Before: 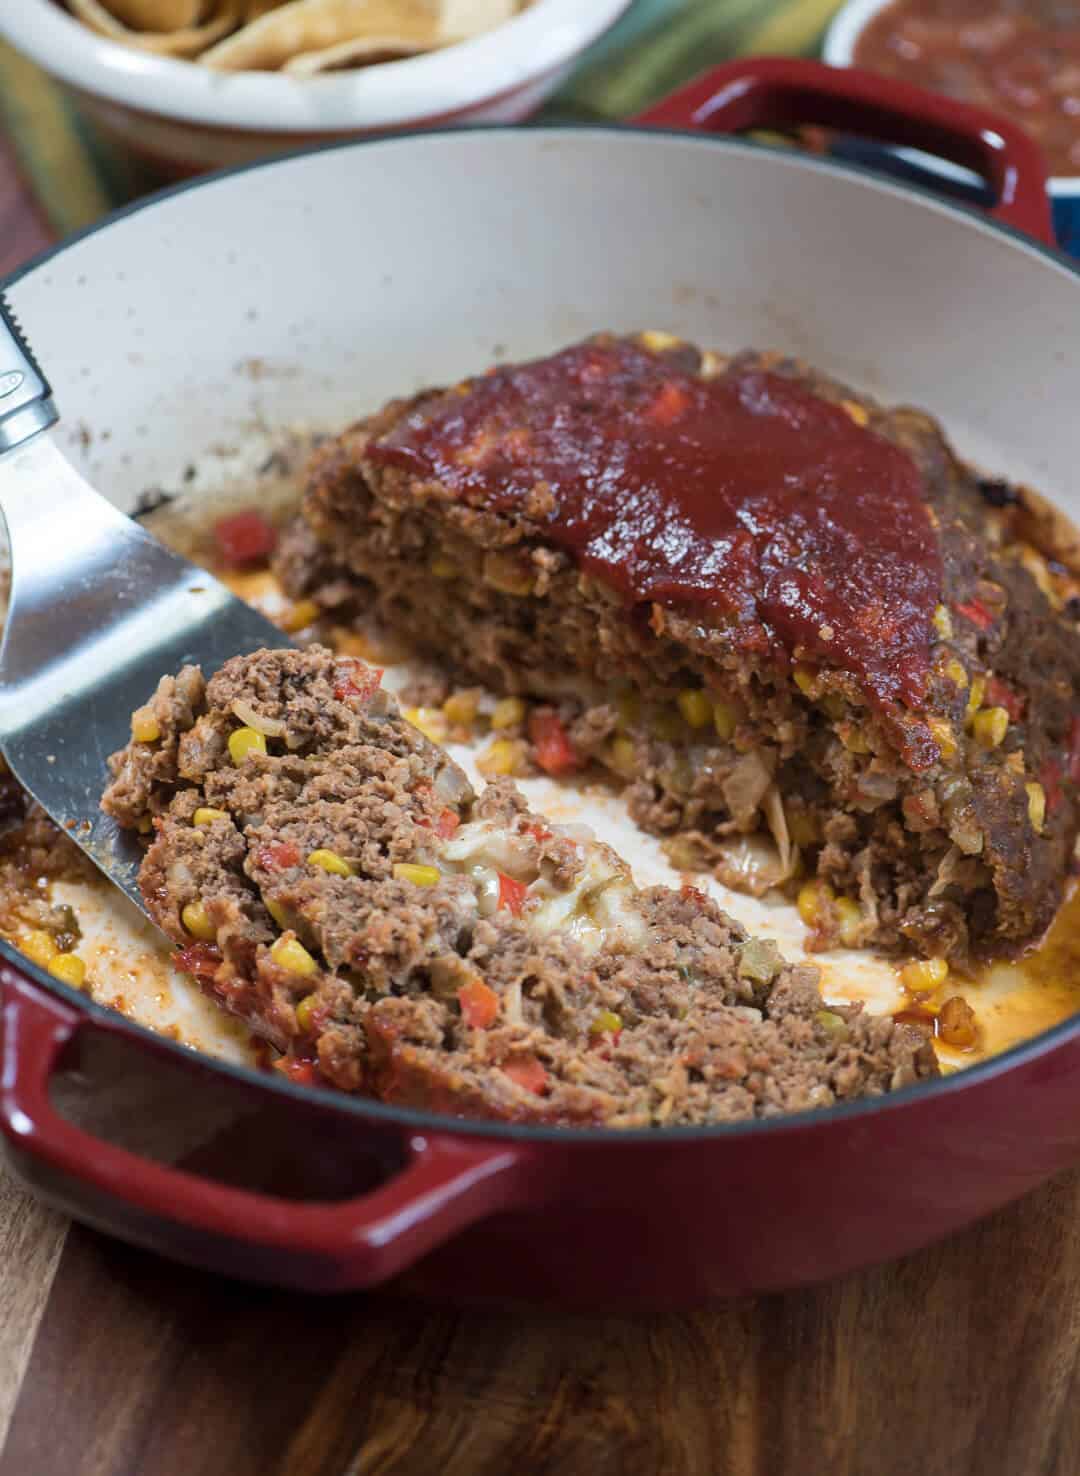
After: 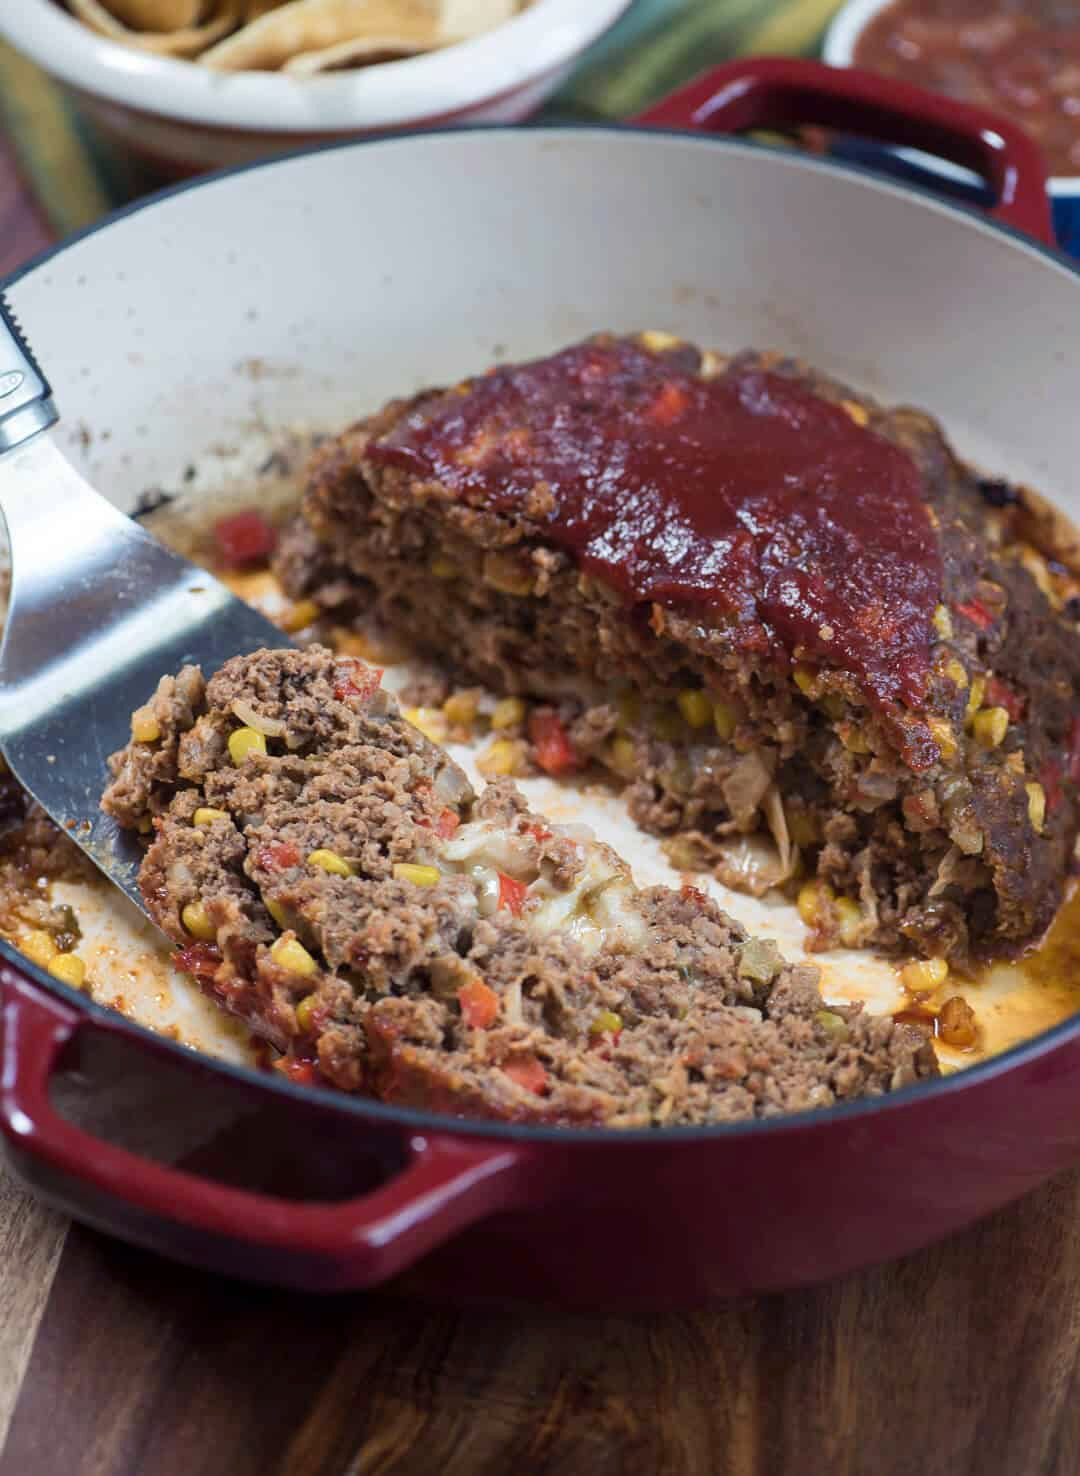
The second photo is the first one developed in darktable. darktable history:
color balance rgb: shadows lift › luminance -21.938%, shadows lift › chroma 6.655%, shadows lift › hue 268.36°, power › hue 212.77°, perceptual saturation grading › global saturation -2.035%, perceptual saturation grading › highlights -7.343%, perceptual saturation grading › mid-tones 8.538%, perceptual saturation grading › shadows 4.734%, perceptual brilliance grading › global brilliance 2.91%, perceptual brilliance grading › highlights -3.014%, perceptual brilliance grading › shadows 3.837%, saturation formula JzAzBz (2021)
